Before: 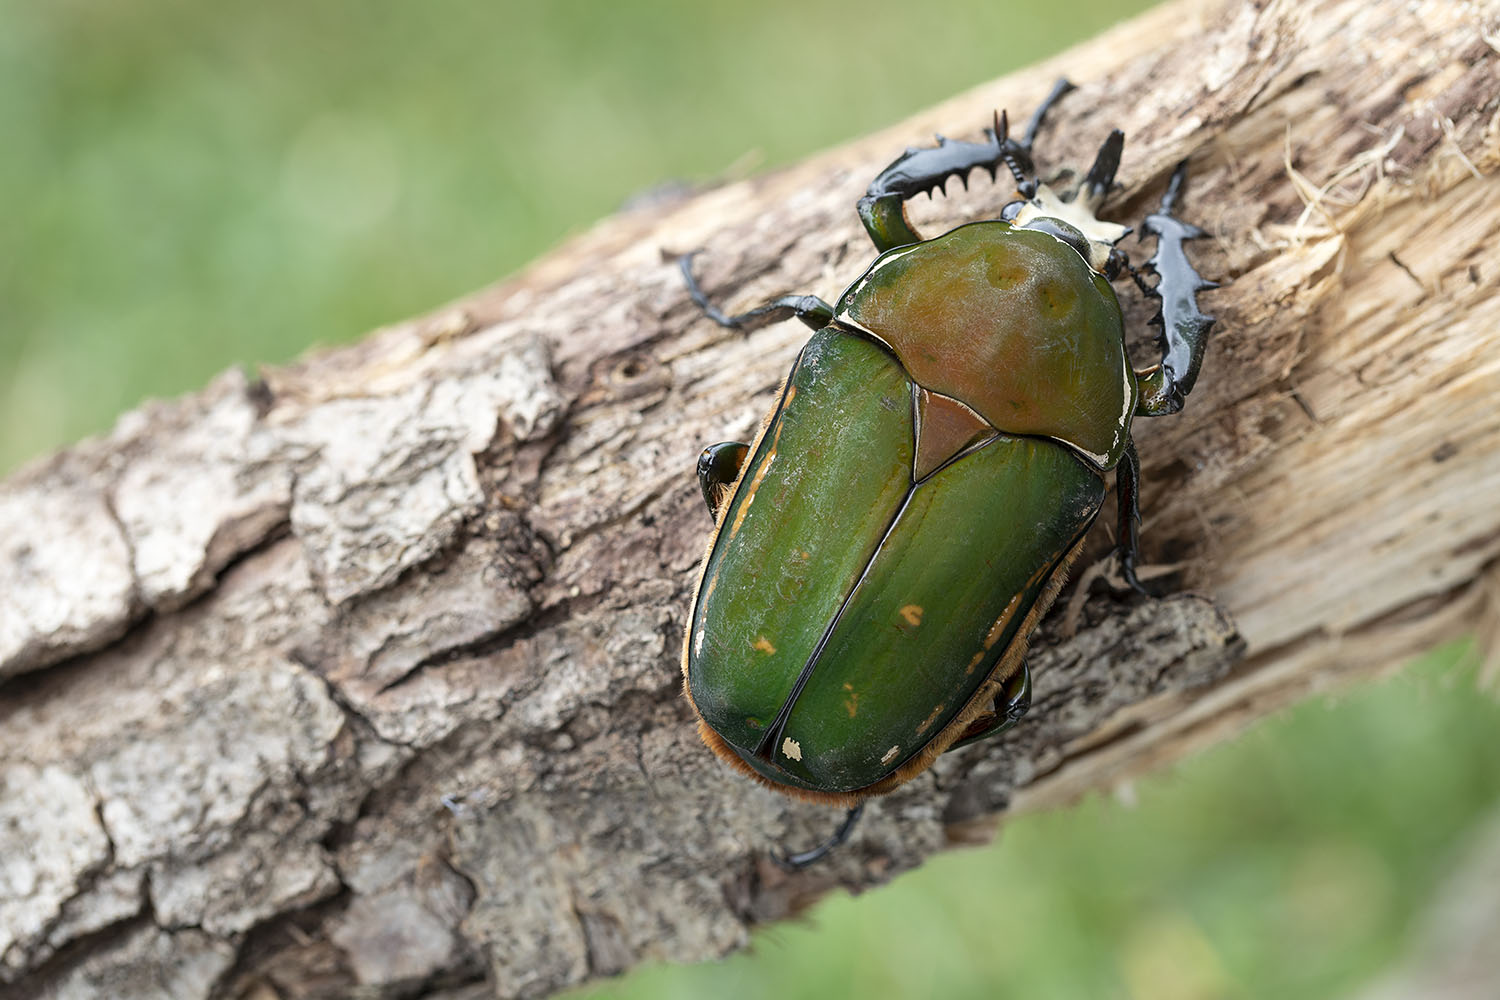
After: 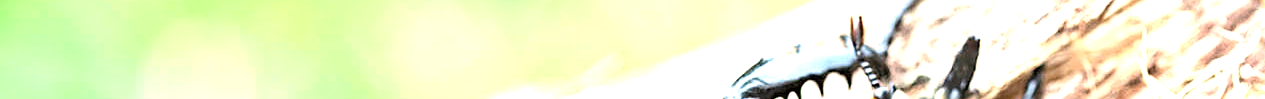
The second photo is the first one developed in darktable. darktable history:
crop and rotate: left 9.644%, top 9.491%, right 6.021%, bottom 80.509%
contrast brightness saturation: contrast 0.03, brightness 0.06, saturation 0.13
sharpen: on, module defaults
exposure: black level correction 0.001, exposure 1.3 EV, compensate highlight preservation false
tone equalizer: -8 EV -0.417 EV, -7 EV -0.389 EV, -6 EV -0.333 EV, -5 EV -0.222 EV, -3 EV 0.222 EV, -2 EV 0.333 EV, -1 EV 0.389 EV, +0 EV 0.417 EV, edges refinement/feathering 500, mask exposure compensation -1.57 EV, preserve details no
